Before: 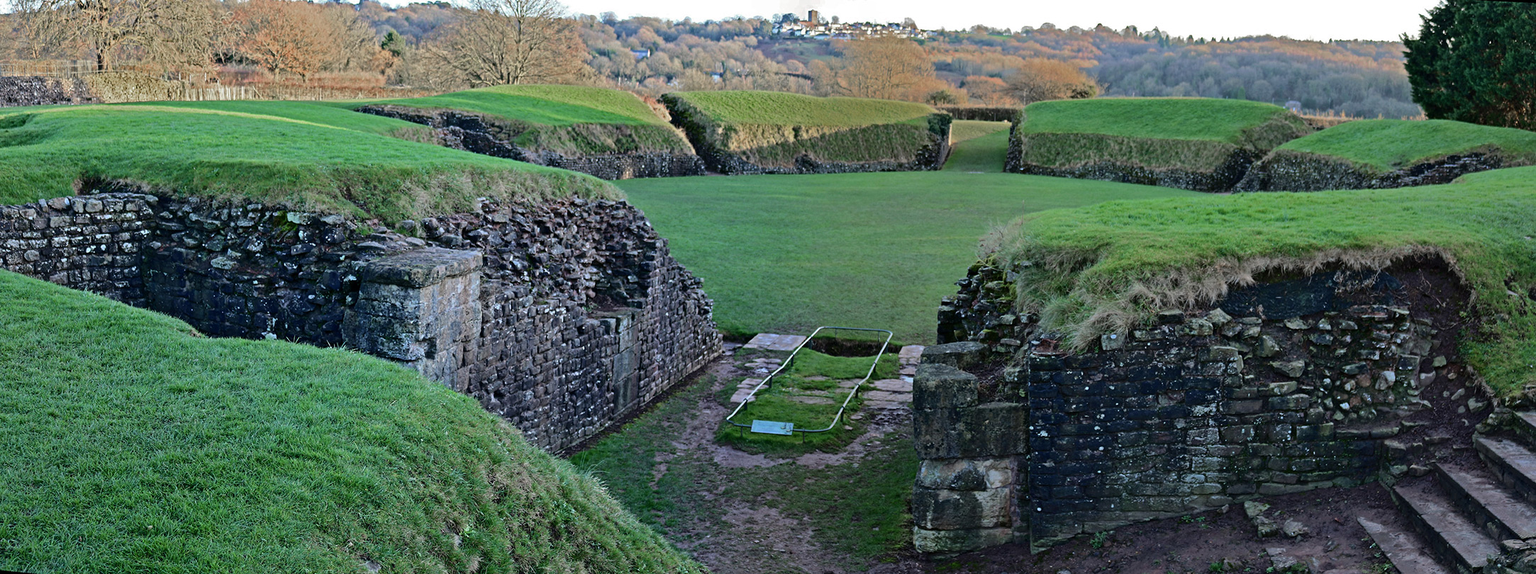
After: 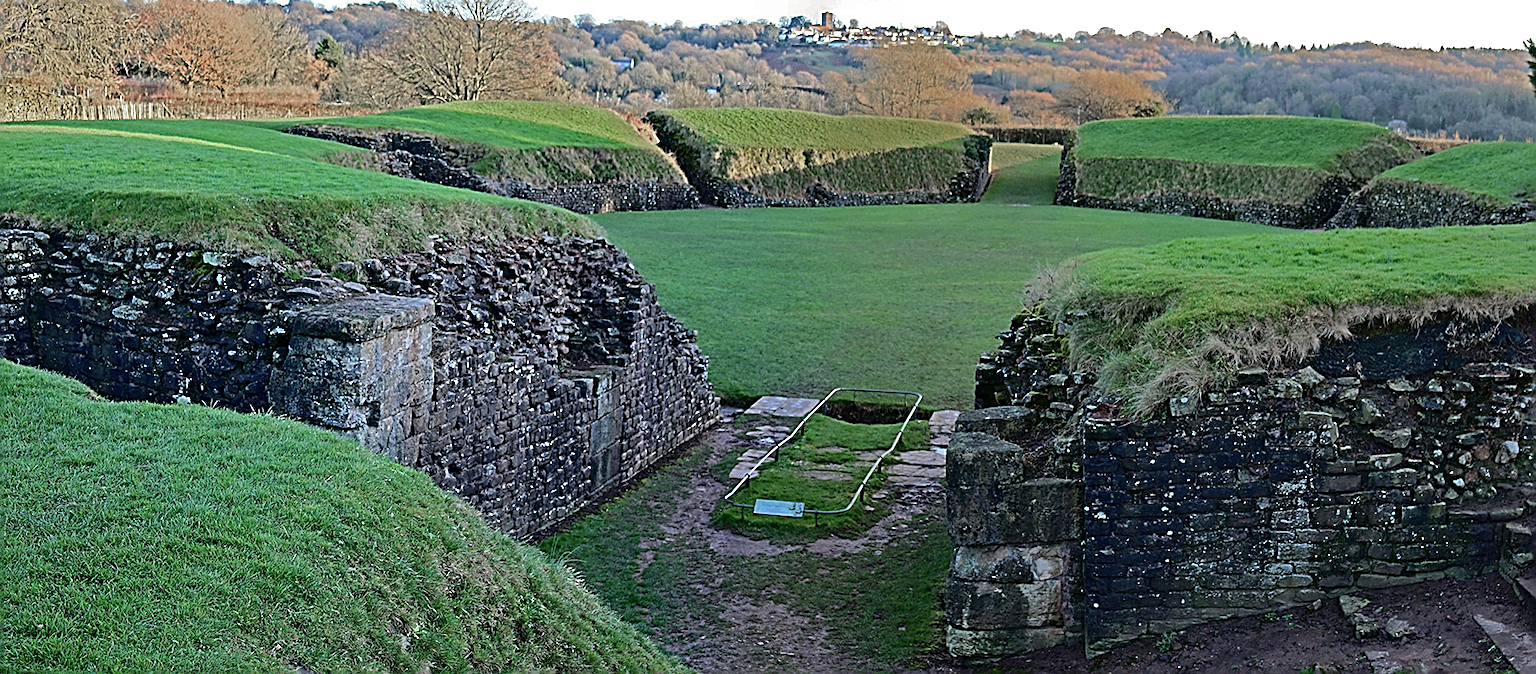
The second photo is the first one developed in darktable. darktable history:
crop: left 7.598%, right 7.873%
sharpen: amount 1
